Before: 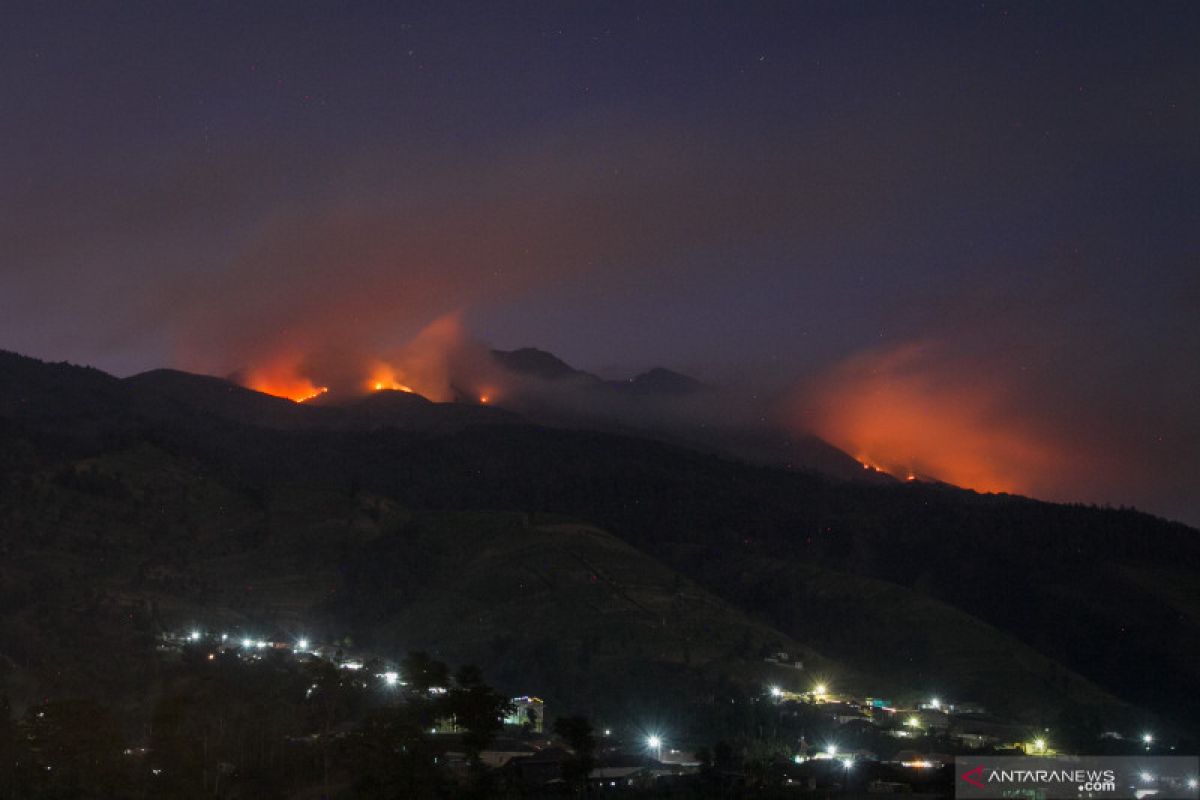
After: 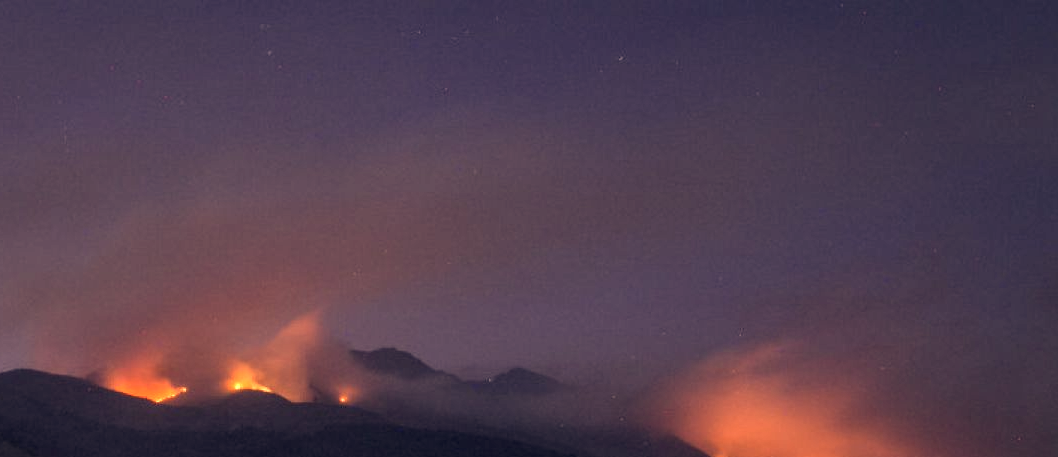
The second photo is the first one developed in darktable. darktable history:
color correction: highlights a* 19.59, highlights b* 27.49, shadows a* 3.46, shadows b* -17.28, saturation 0.73
exposure: black level correction 0, exposure 0.7 EV, compensate exposure bias true, compensate highlight preservation false
local contrast: on, module defaults
crop and rotate: left 11.812%, bottom 42.776%
